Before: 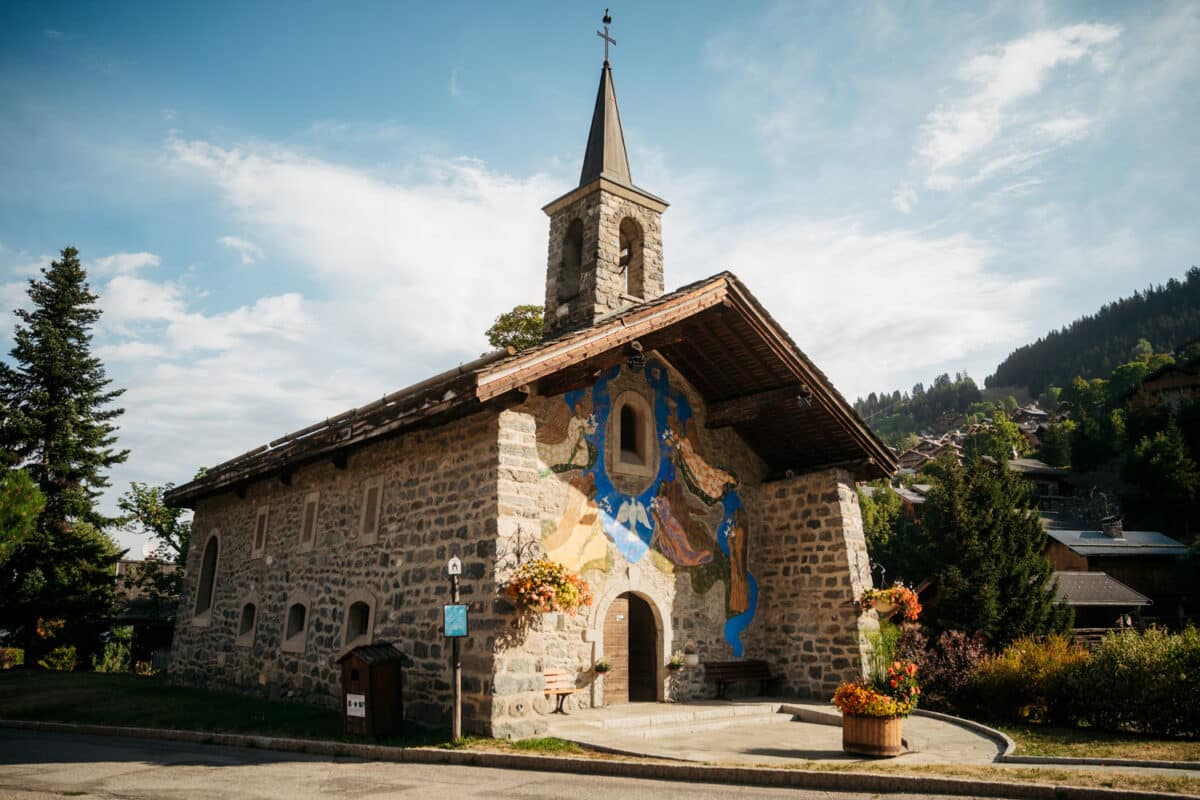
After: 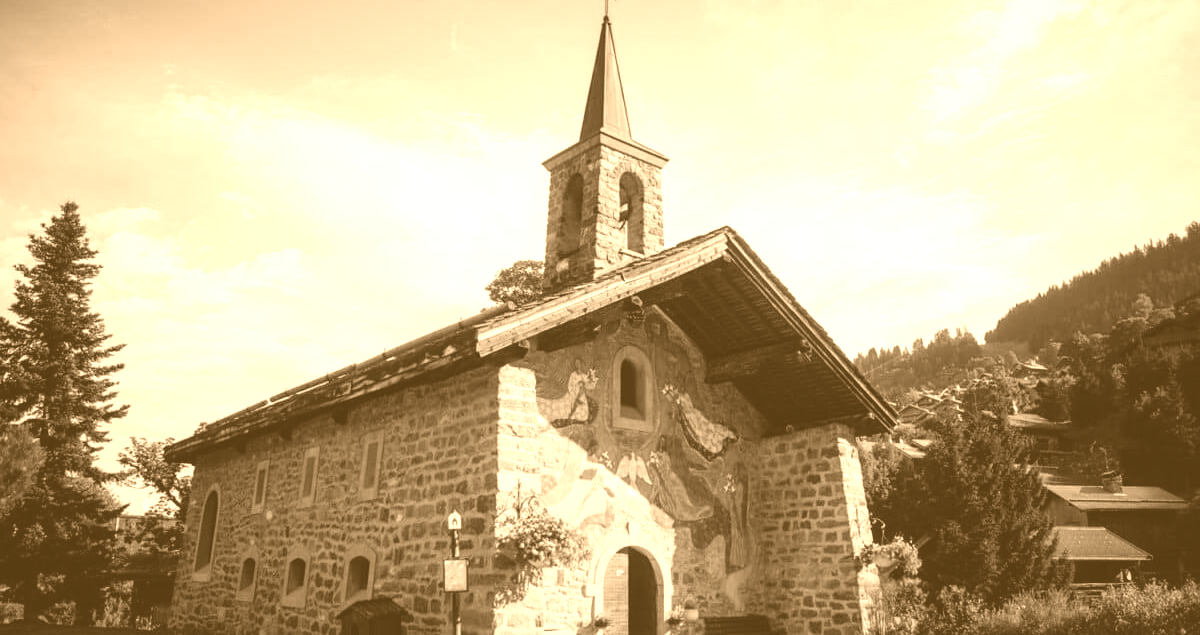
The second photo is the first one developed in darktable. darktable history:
crop and rotate: top 5.667%, bottom 14.937%
colorize: hue 28.8°, source mix 100%
color calibration: output gray [0.246, 0.254, 0.501, 0], gray › normalize channels true, illuminant same as pipeline (D50), adaptation XYZ, x 0.346, y 0.359, gamut compression 0
